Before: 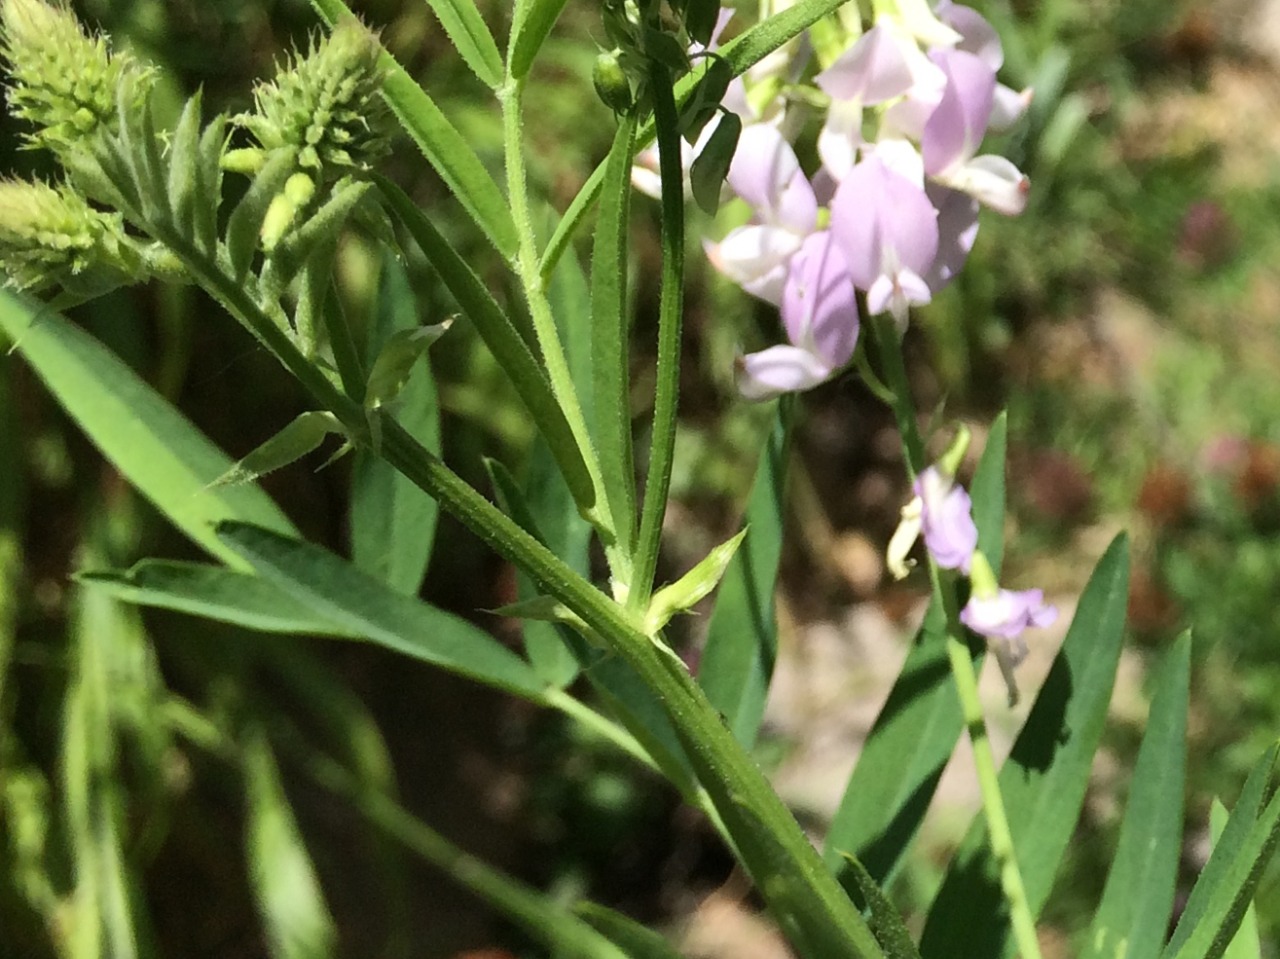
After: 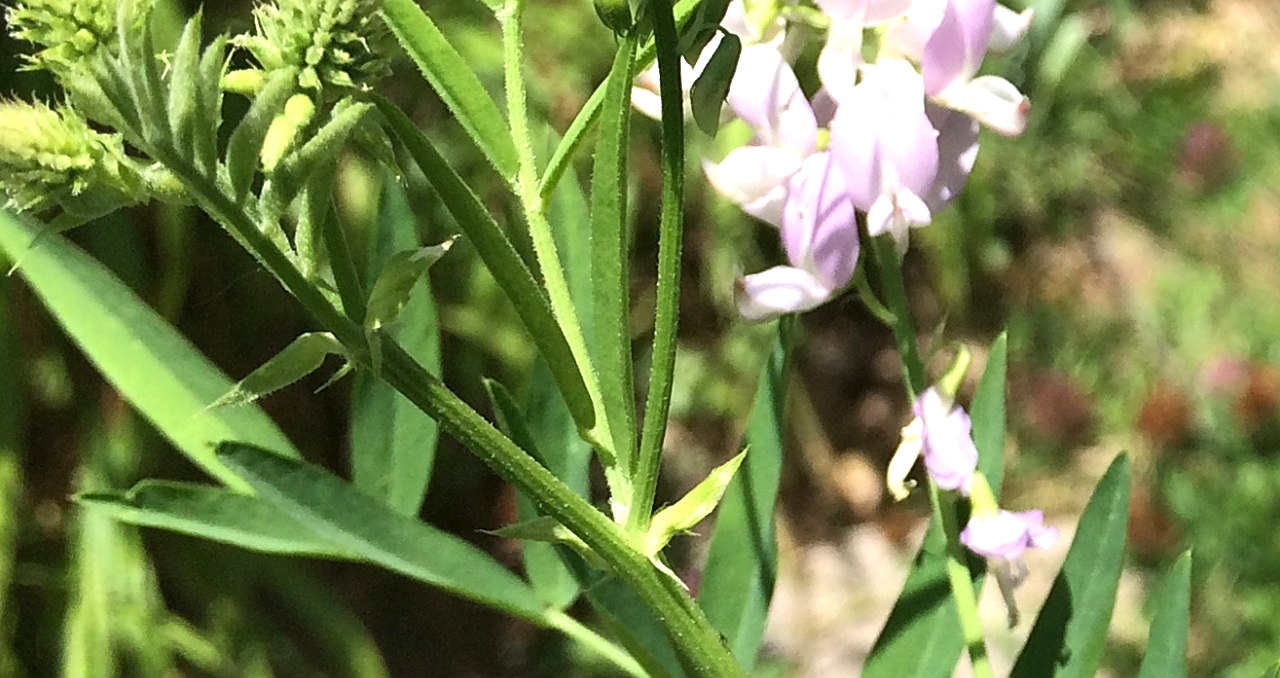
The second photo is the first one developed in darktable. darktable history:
exposure: black level correction 0, exposure 0.5 EV, compensate exposure bias true, compensate highlight preservation false
crop and rotate: top 8.293%, bottom 20.996%
sharpen: on, module defaults
